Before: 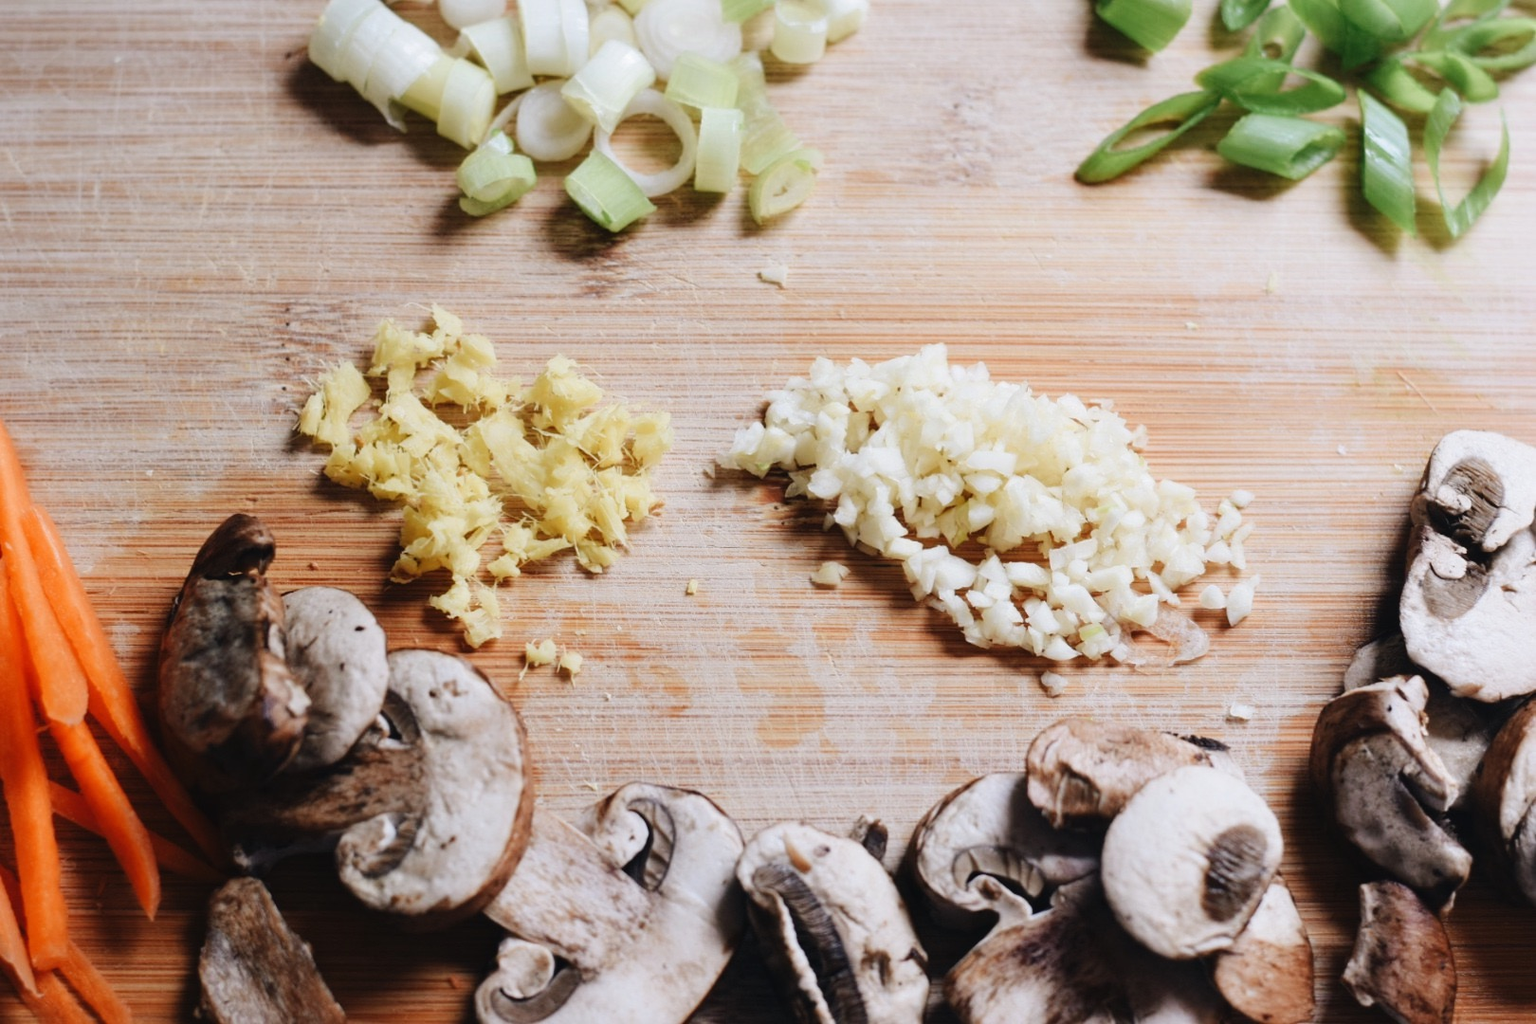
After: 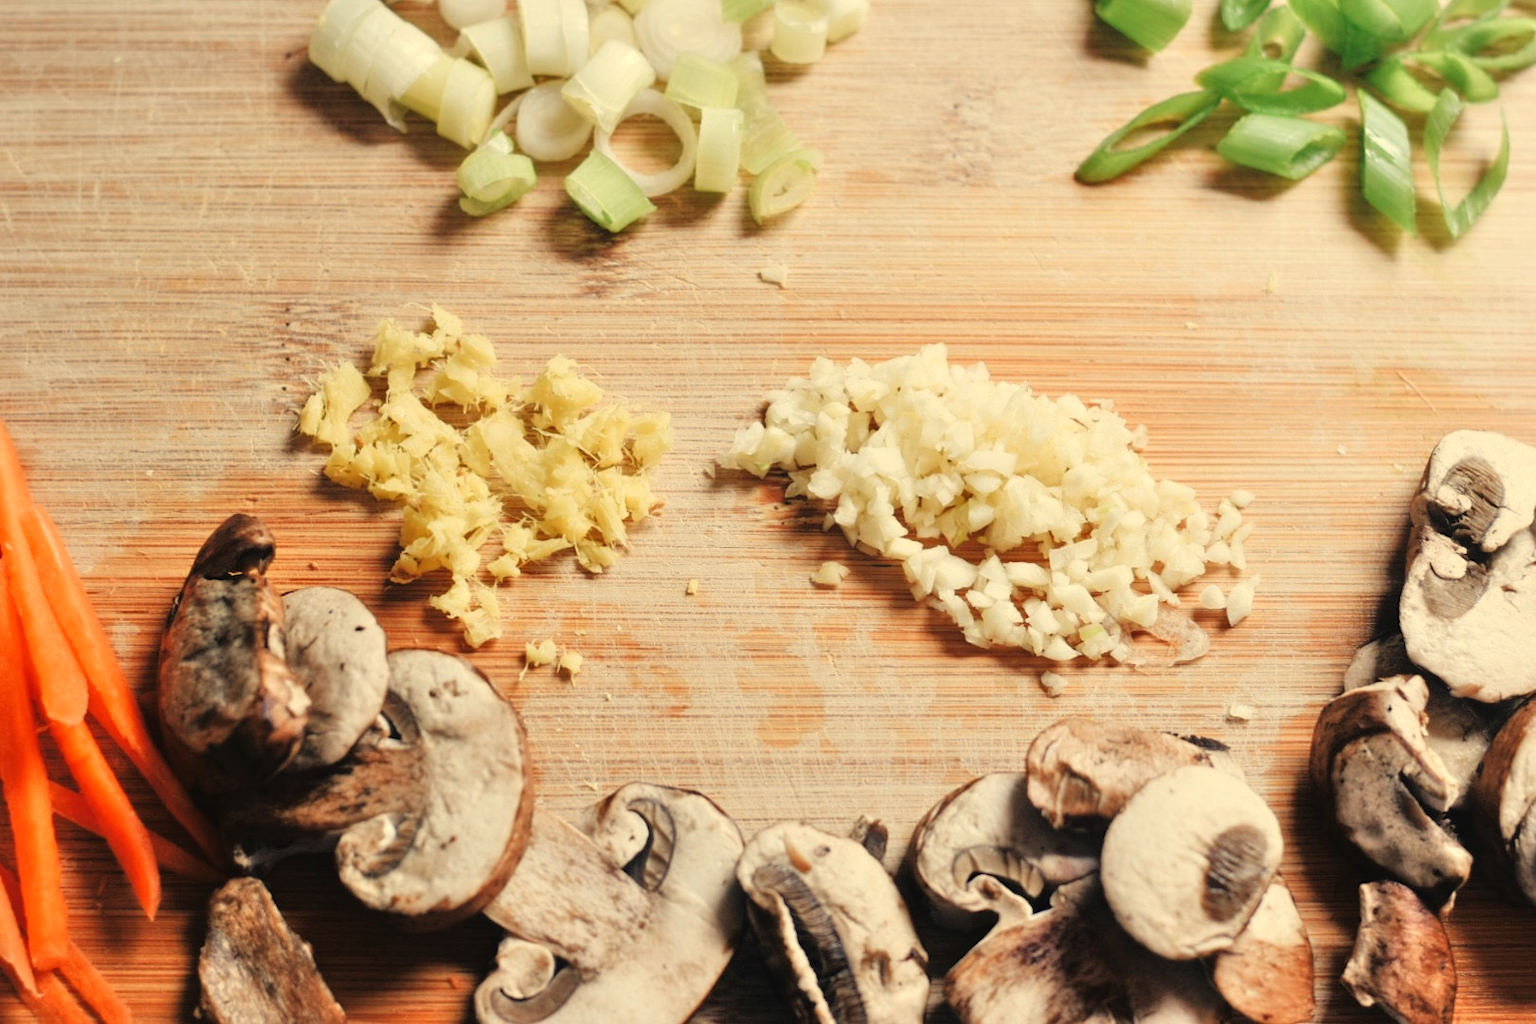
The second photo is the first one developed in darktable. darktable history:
tone equalizer: -7 EV 0.15 EV, -6 EV 0.6 EV, -5 EV 1.15 EV, -4 EV 1.33 EV, -3 EV 1.15 EV, -2 EV 0.6 EV, -1 EV 0.15 EV, mask exposure compensation -0.5 EV
white balance: red 1.08, blue 0.791
